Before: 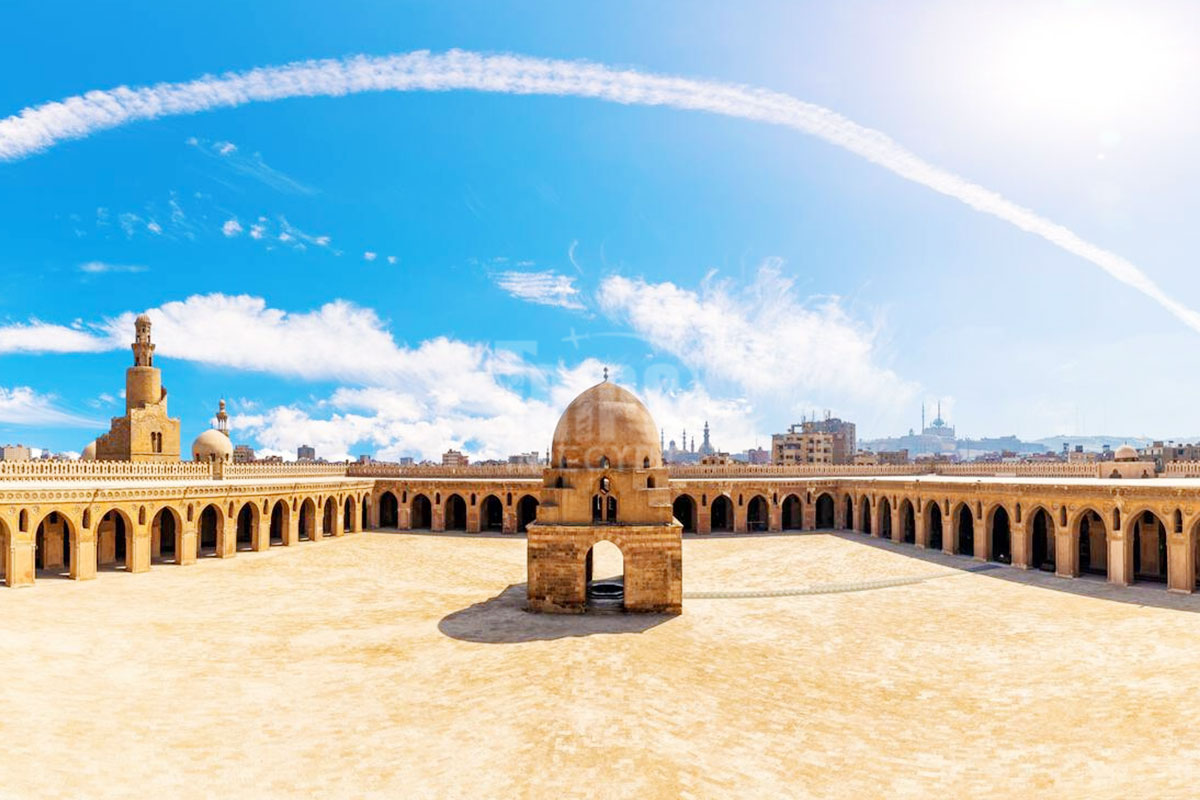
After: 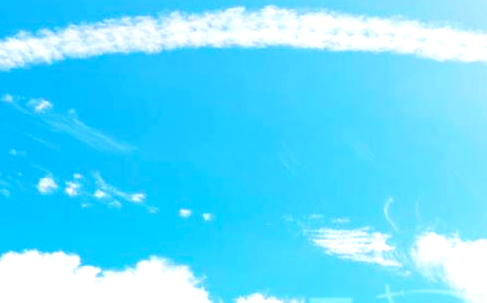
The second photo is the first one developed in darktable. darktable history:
levels: levels [0, 0.43, 0.859]
crop: left 15.452%, top 5.459%, right 43.956%, bottom 56.62%
